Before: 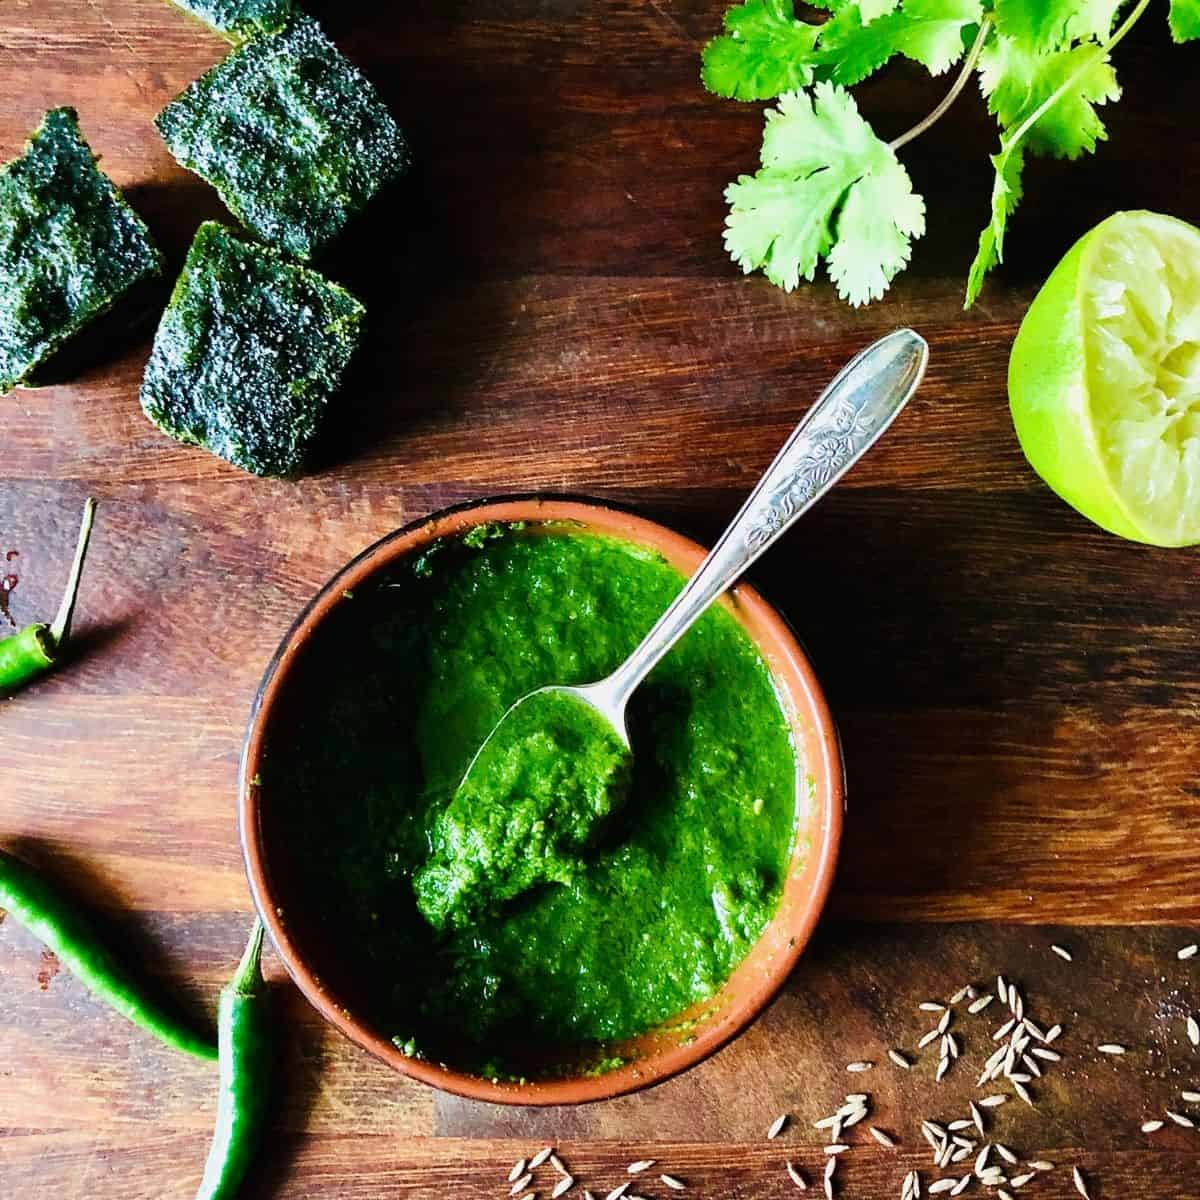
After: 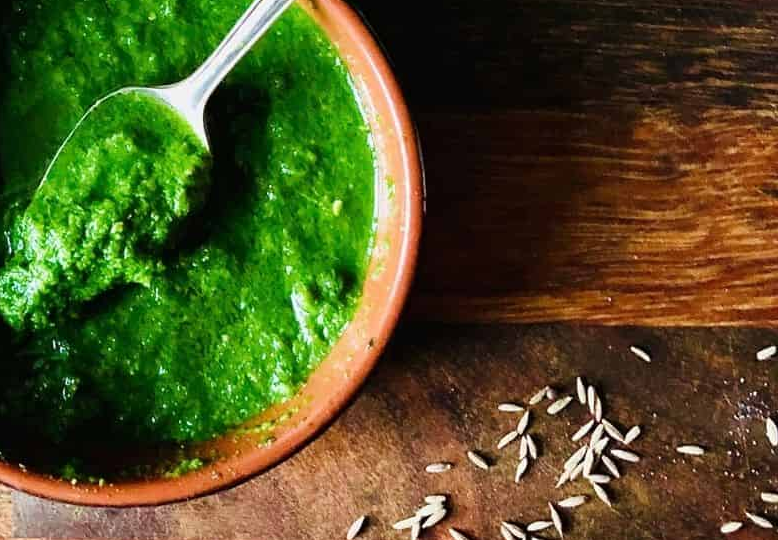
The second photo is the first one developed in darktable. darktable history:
crop and rotate: left 35.145%, top 49.972%, bottom 4.958%
